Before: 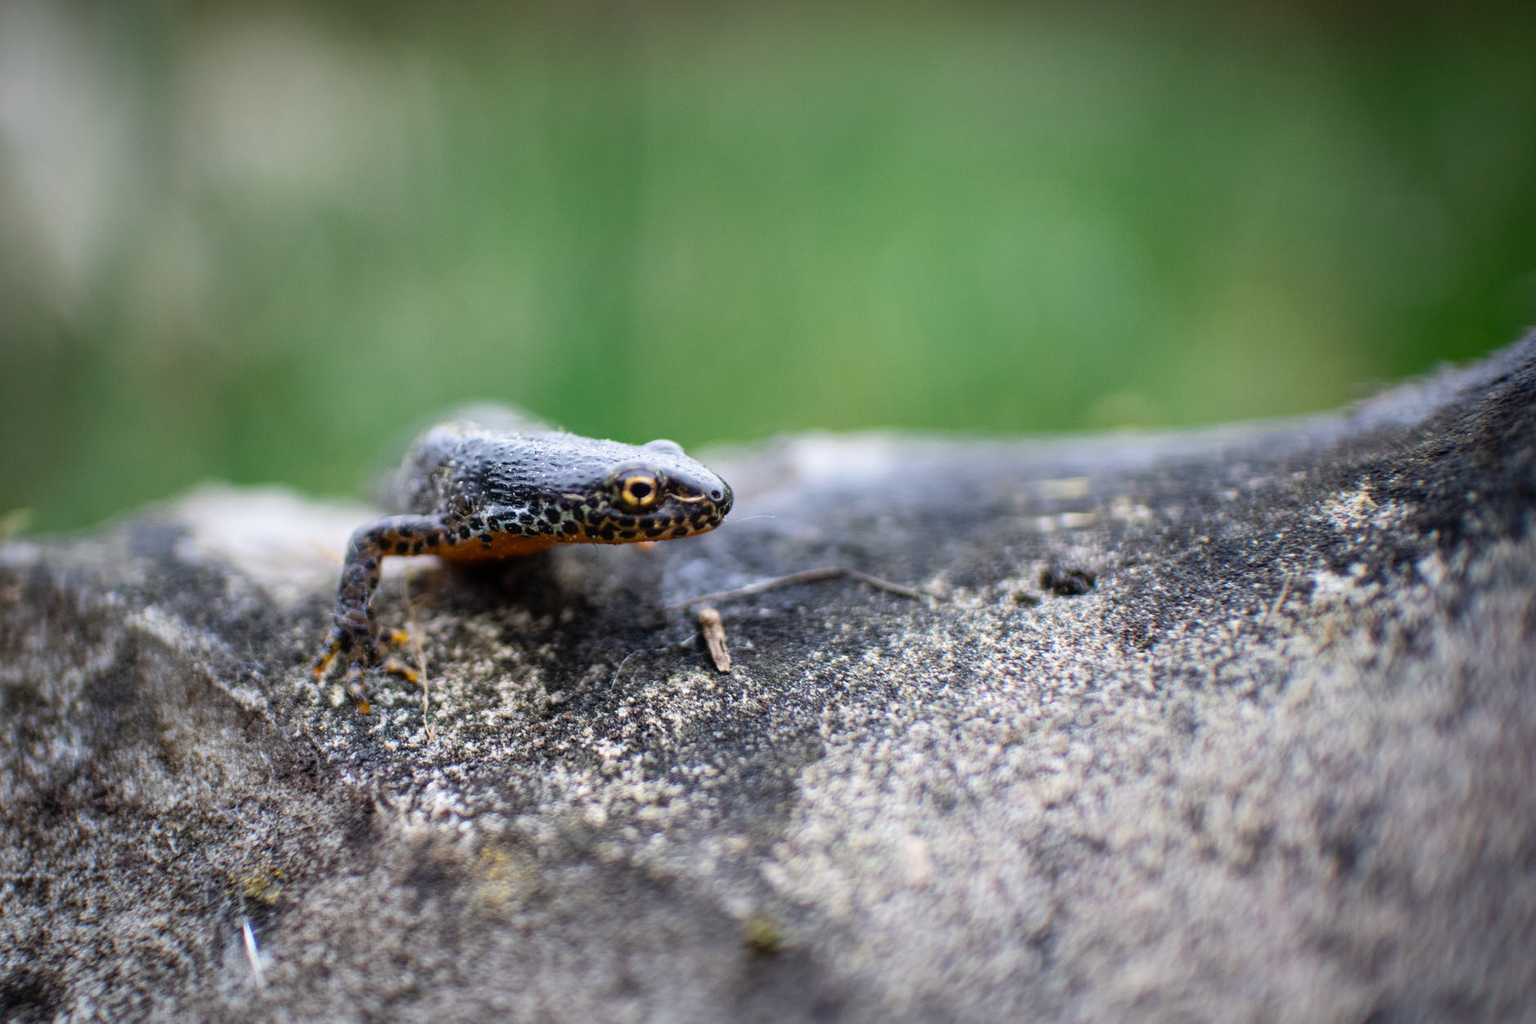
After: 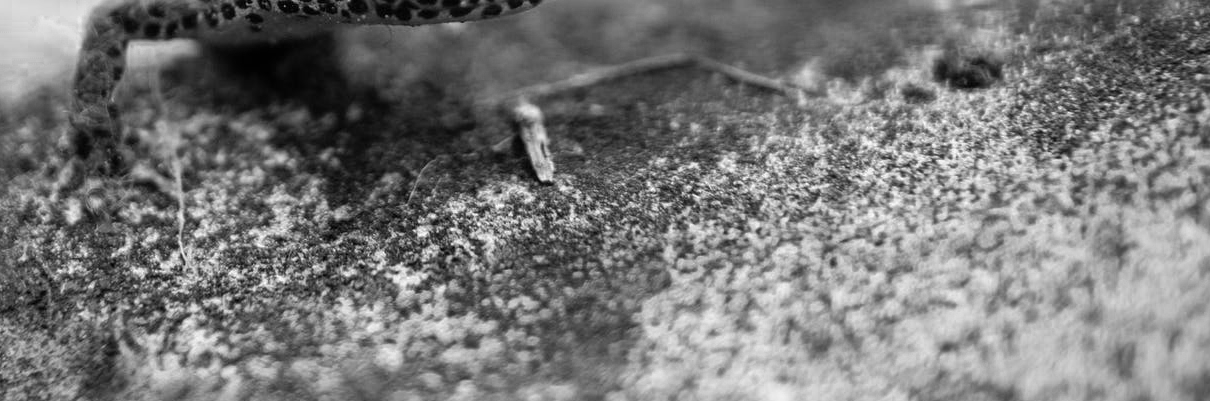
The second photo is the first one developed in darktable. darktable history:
crop: left 18.091%, top 51.13%, right 17.525%, bottom 16.85%
color zones: curves: ch0 [(0, 0.553) (0.123, 0.58) (0.23, 0.419) (0.468, 0.155) (0.605, 0.132) (0.723, 0.063) (0.833, 0.172) (0.921, 0.468)]; ch1 [(0.025, 0.645) (0.229, 0.584) (0.326, 0.551) (0.537, 0.446) (0.599, 0.911) (0.708, 1) (0.805, 0.944)]; ch2 [(0.086, 0.468) (0.254, 0.464) (0.638, 0.564) (0.702, 0.592) (0.768, 0.564)]
monochrome: on, module defaults
